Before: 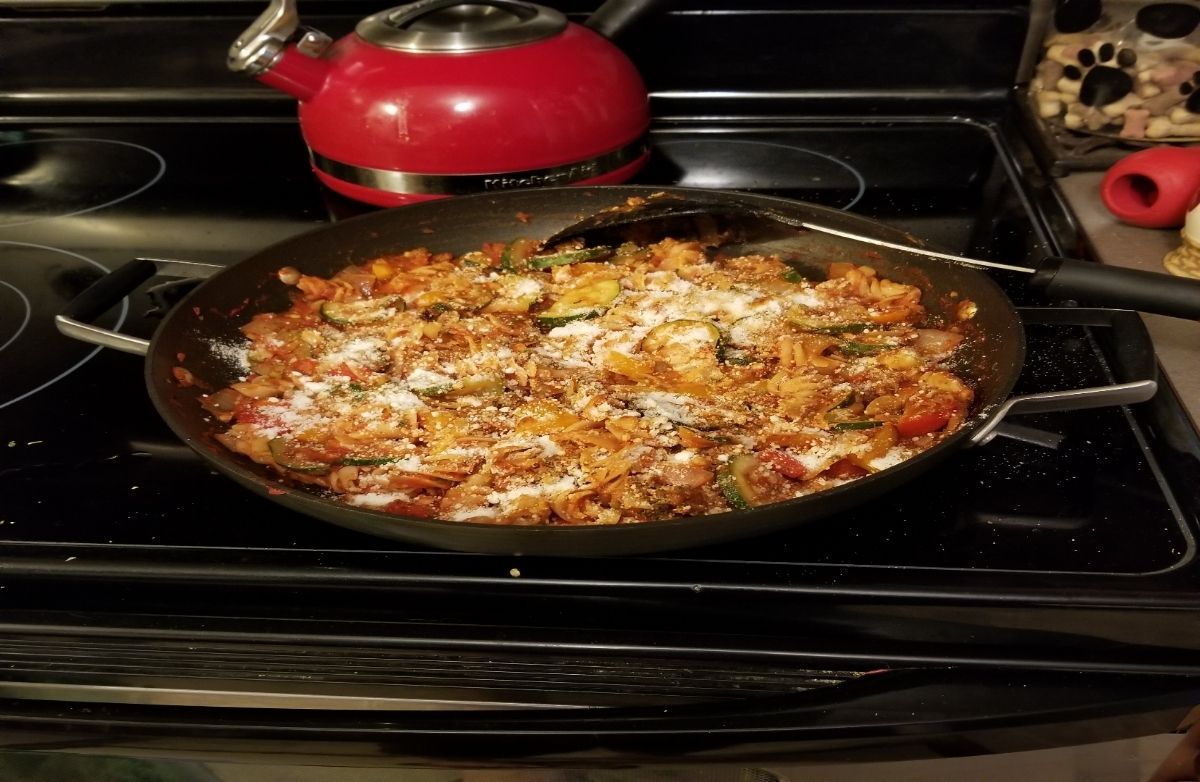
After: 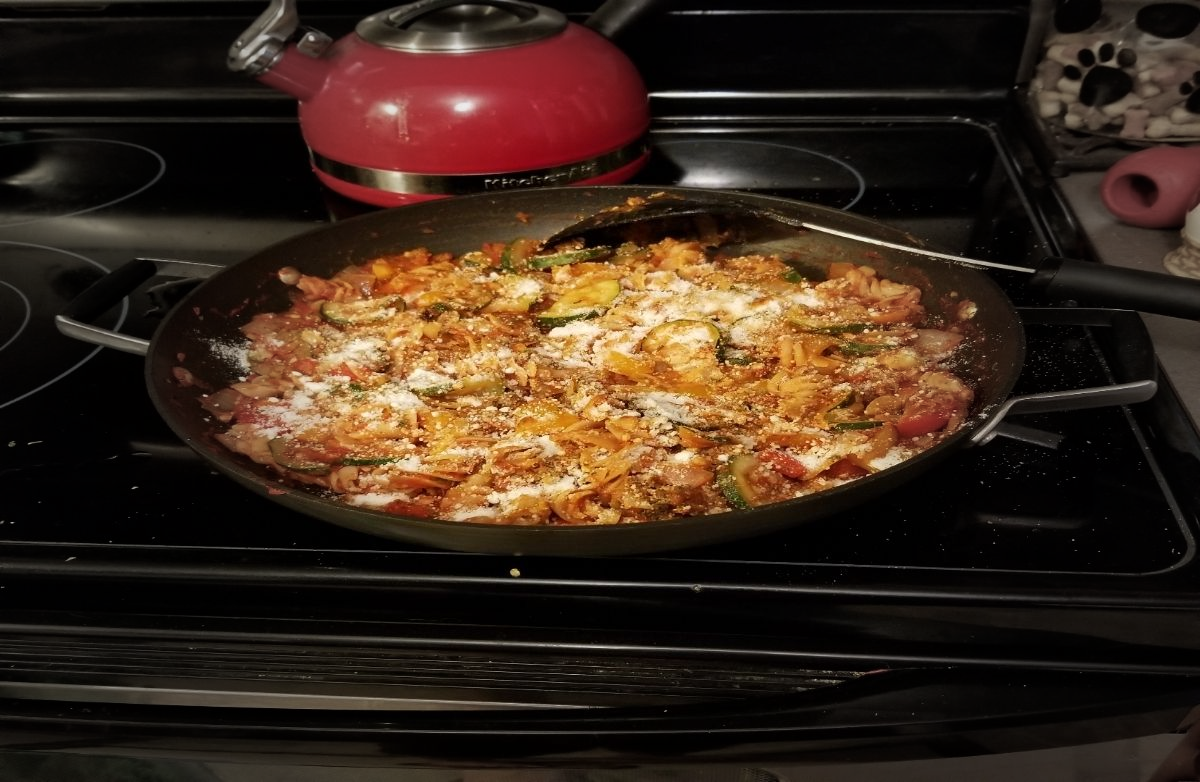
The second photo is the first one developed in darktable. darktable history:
exposure: compensate highlight preservation false
vignetting: fall-off start 39.92%, fall-off radius 41.13%
